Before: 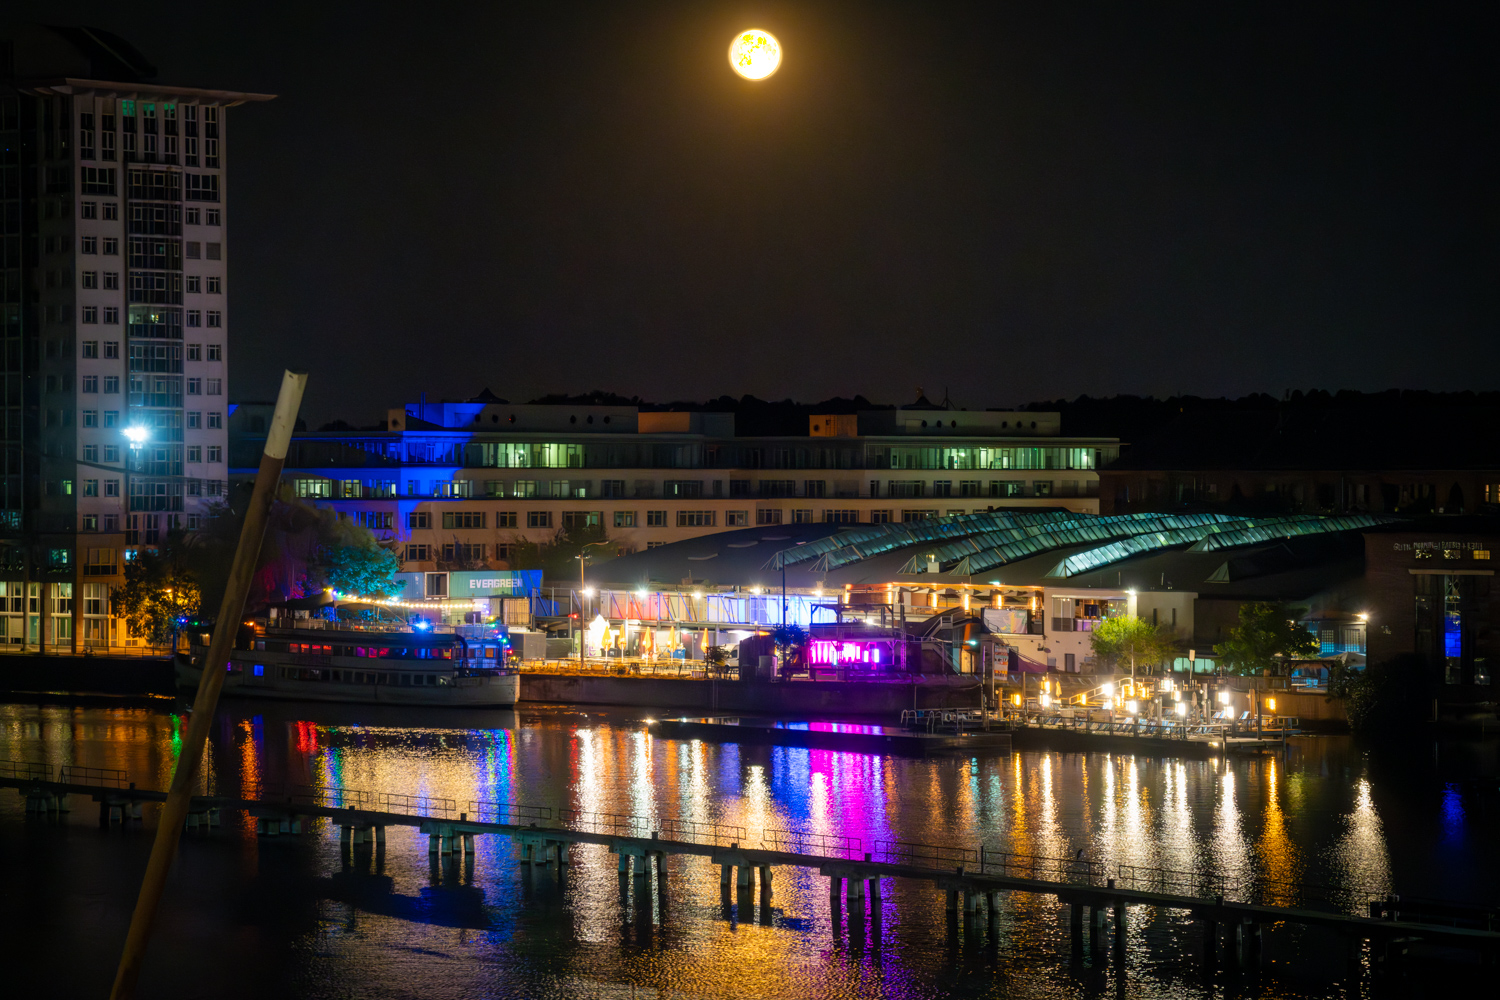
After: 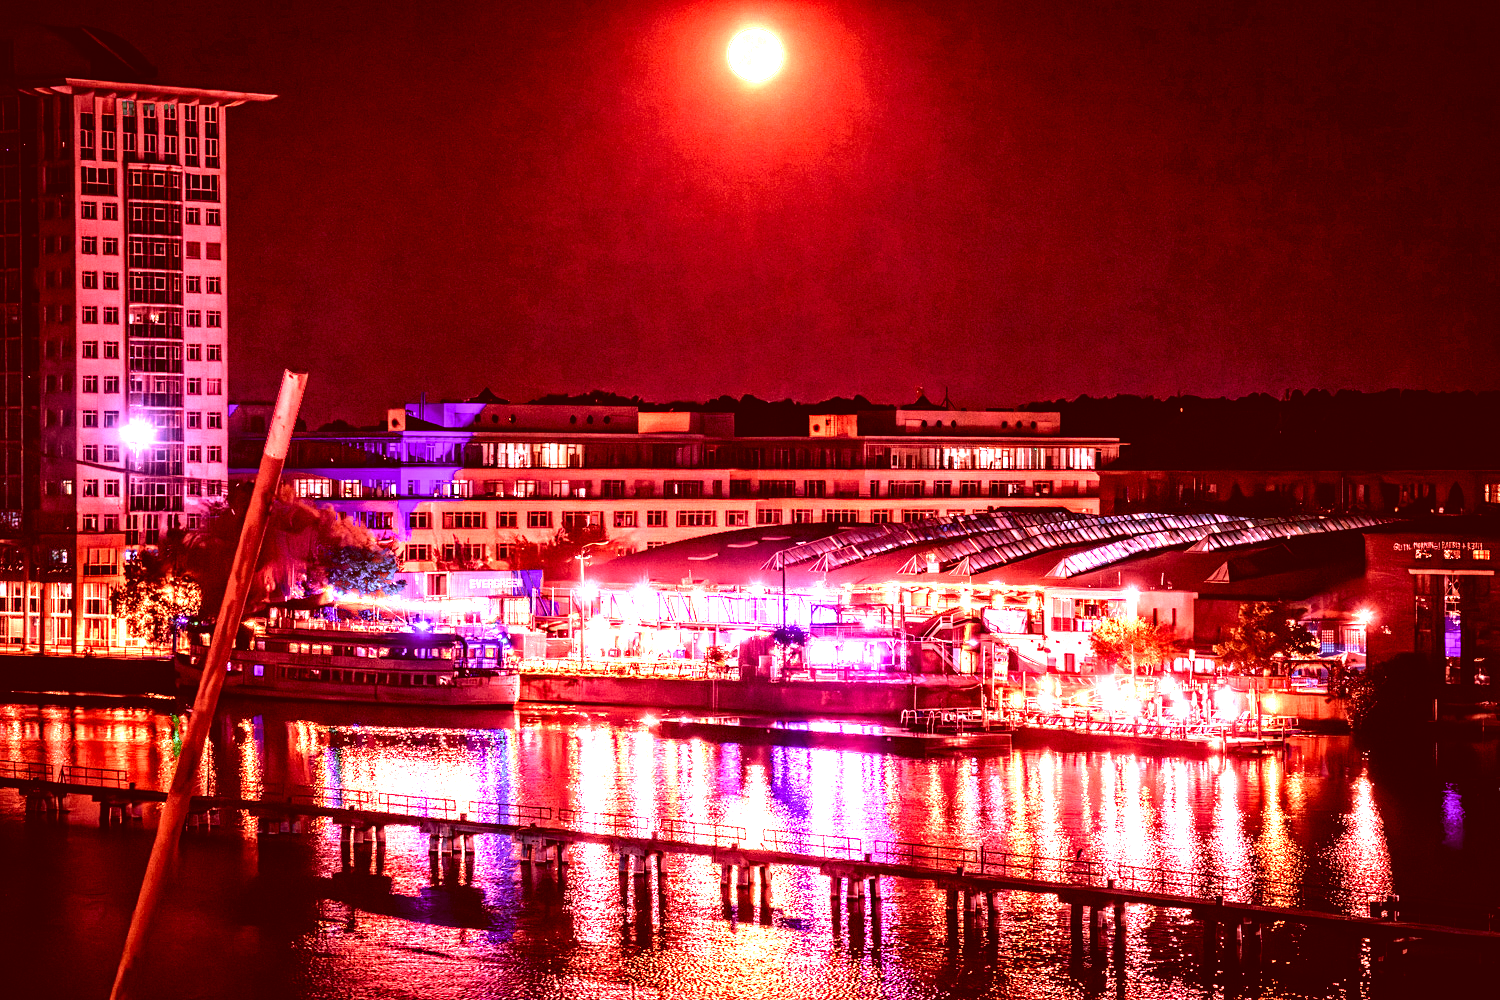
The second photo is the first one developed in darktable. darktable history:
contrast equalizer: octaves 7, y [[0.5, 0.542, 0.583, 0.625, 0.667, 0.708], [0.5 ×6], [0.5 ×6], [0 ×6], [0 ×6]]
color correction: highlights a* 9.03, highlights b* 8.71, shadows a* 40, shadows b* 40, saturation 0.8
white balance: red 4.26, blue 1.802
